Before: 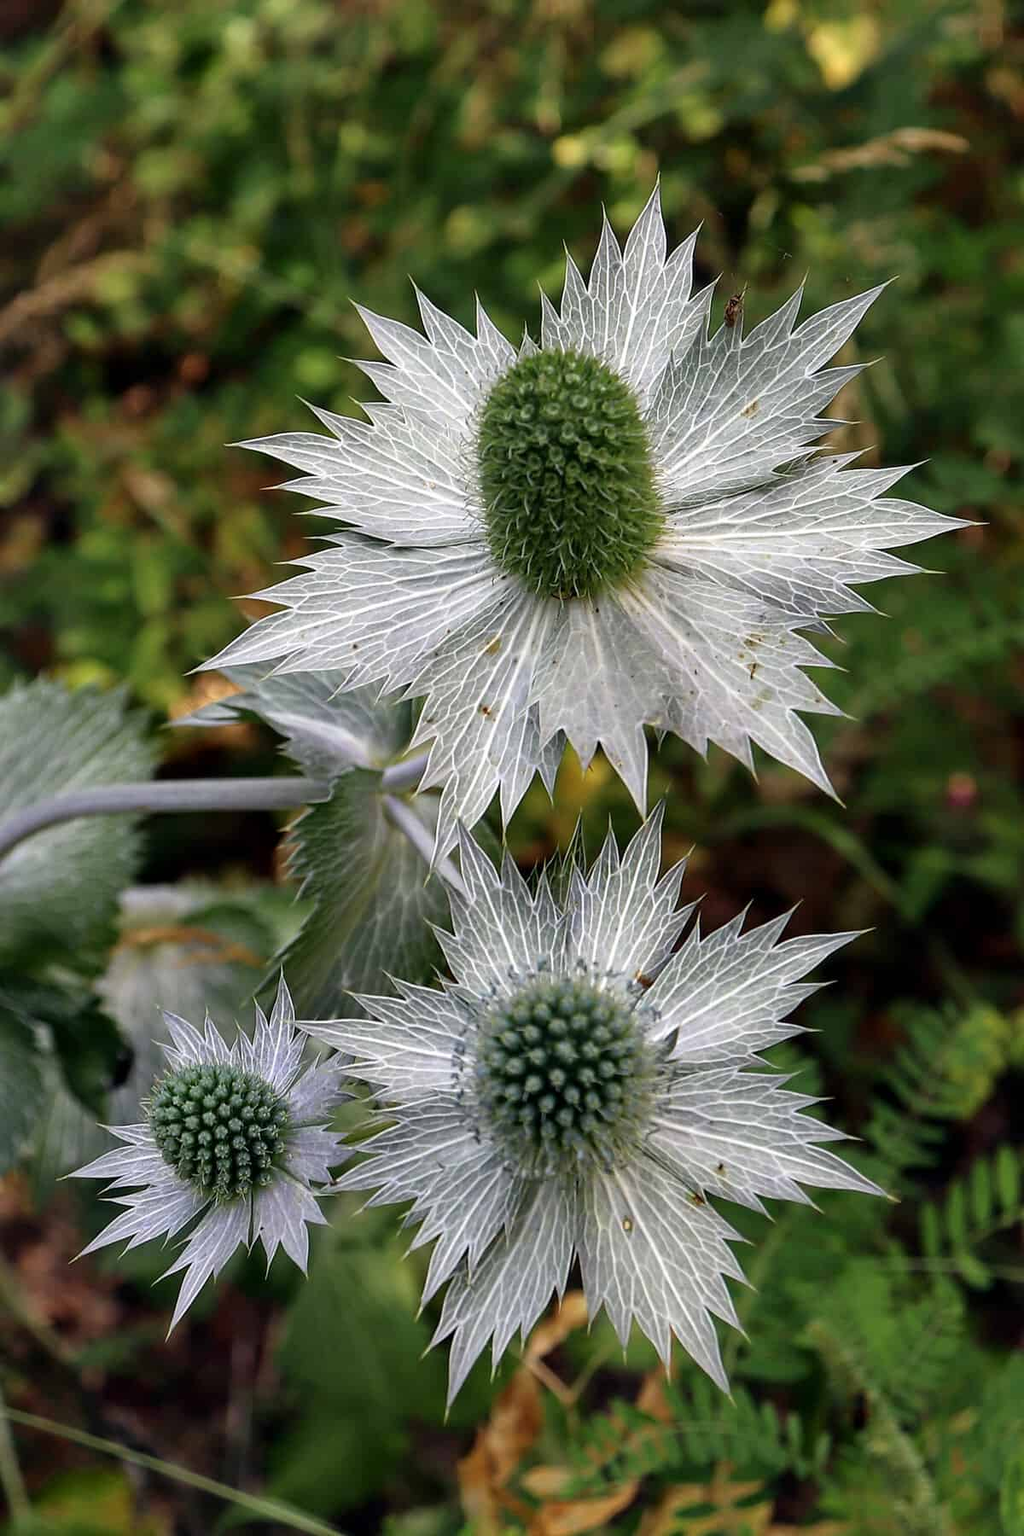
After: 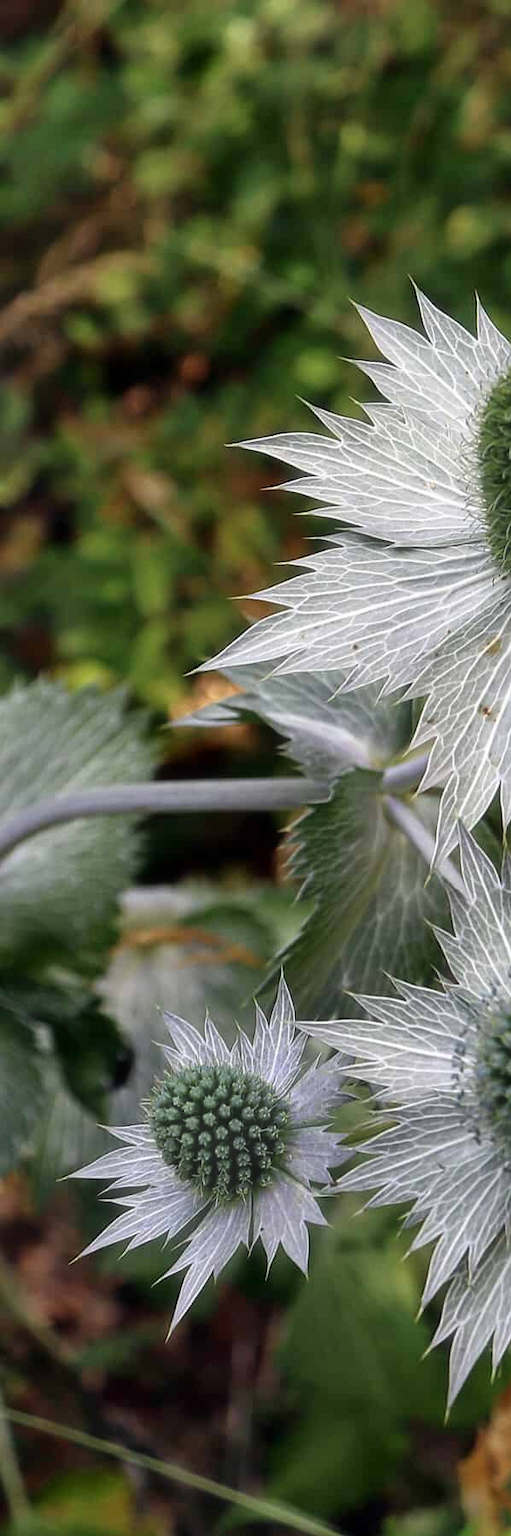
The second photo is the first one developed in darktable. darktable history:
crop and rotate: left 0.004%, top 0%, right 50.019%
haze removal: strength -0.093, compatibility mode true, adaptive false
